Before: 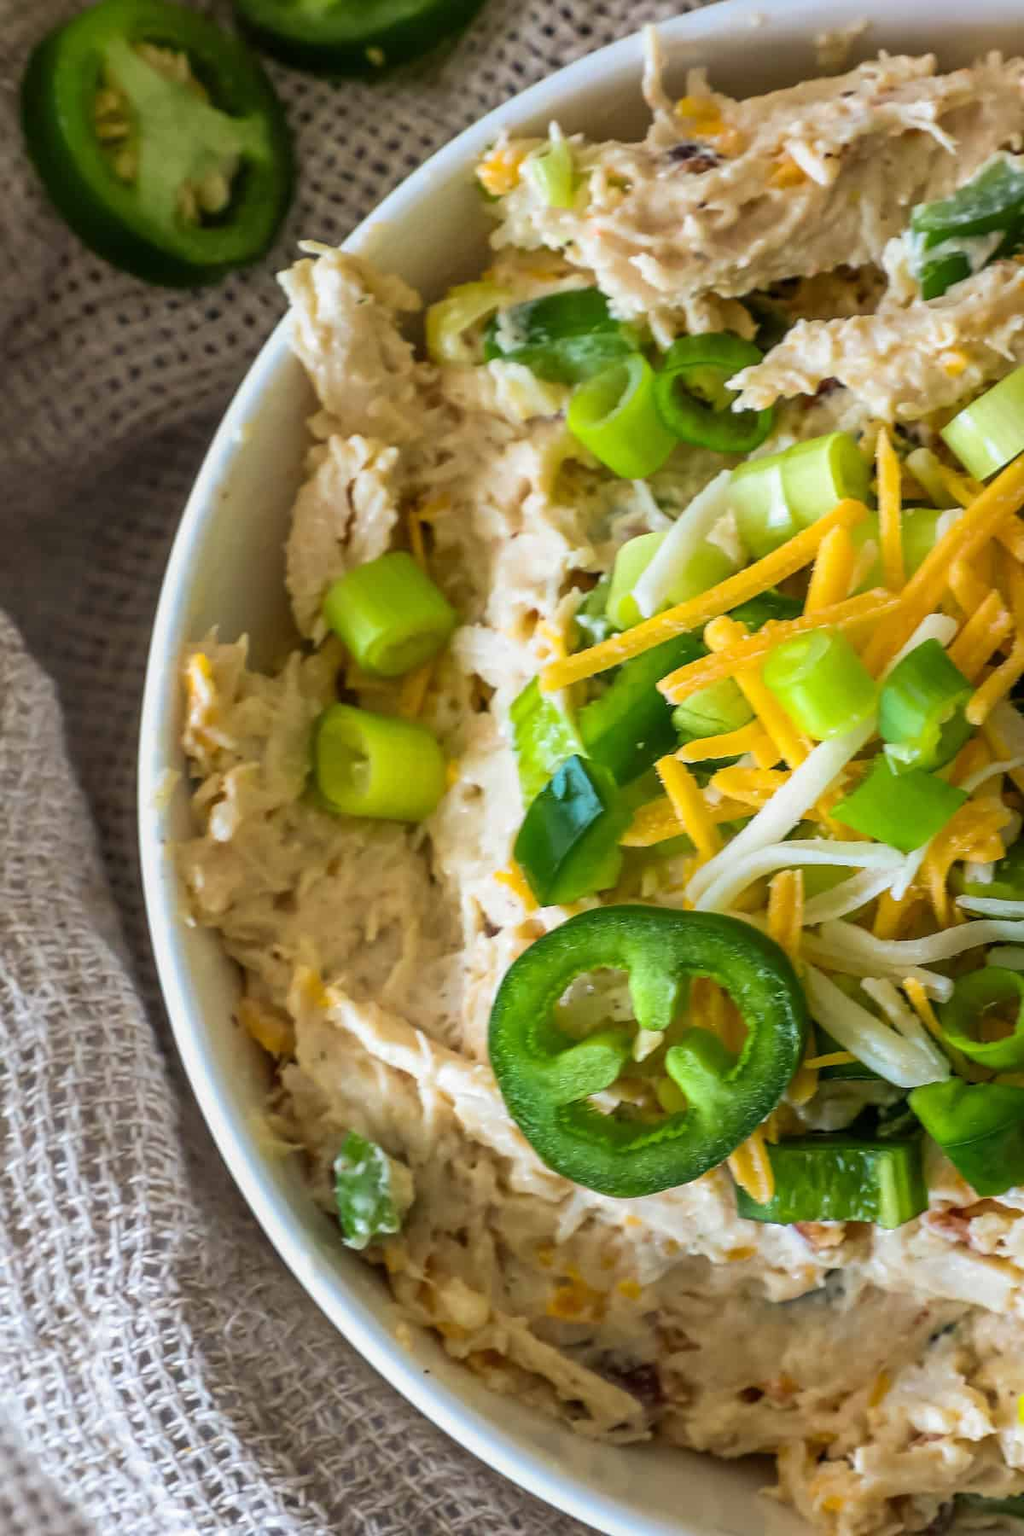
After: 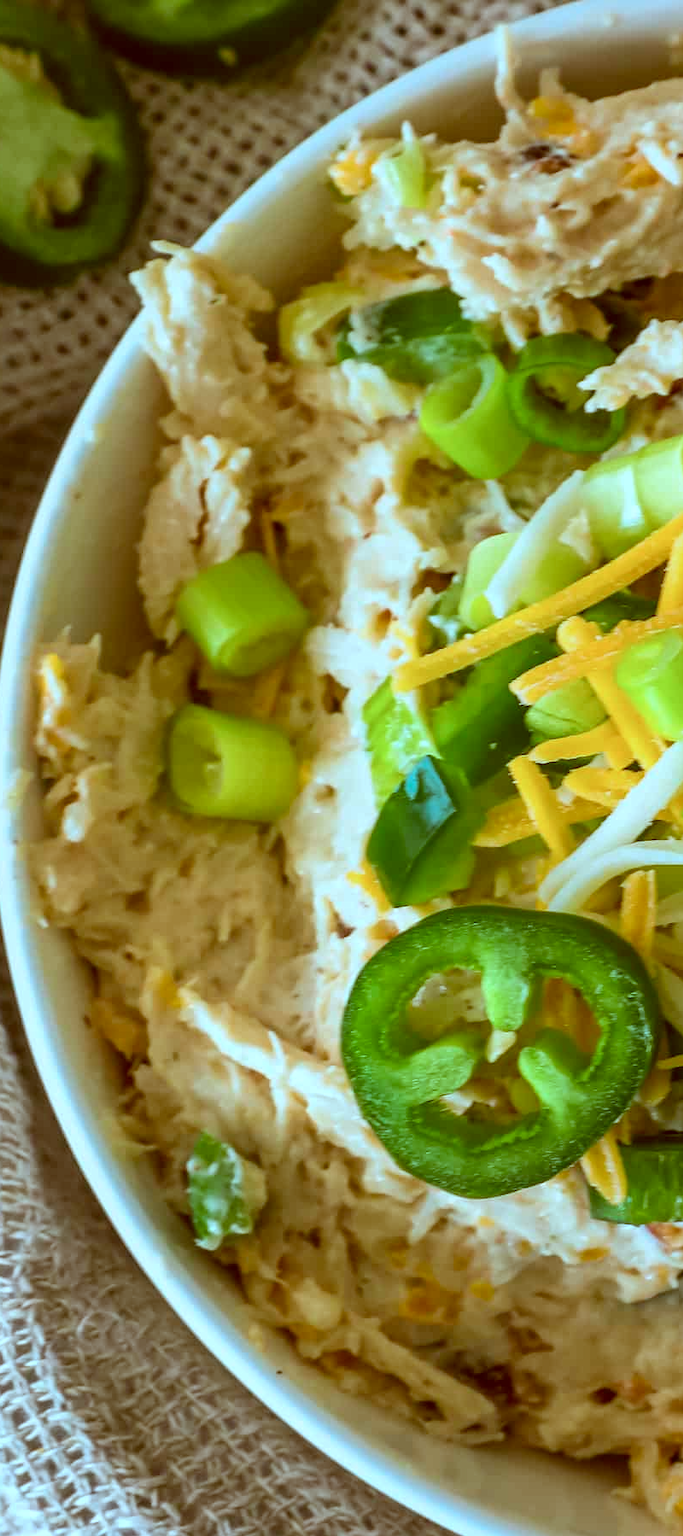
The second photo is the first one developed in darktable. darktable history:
crop and rotate: left 14.475%, right 18.751%
color correction: highlights a* -14.72, highlights b* -16.01, shadows a* 10.64, shadows b* 29.7
